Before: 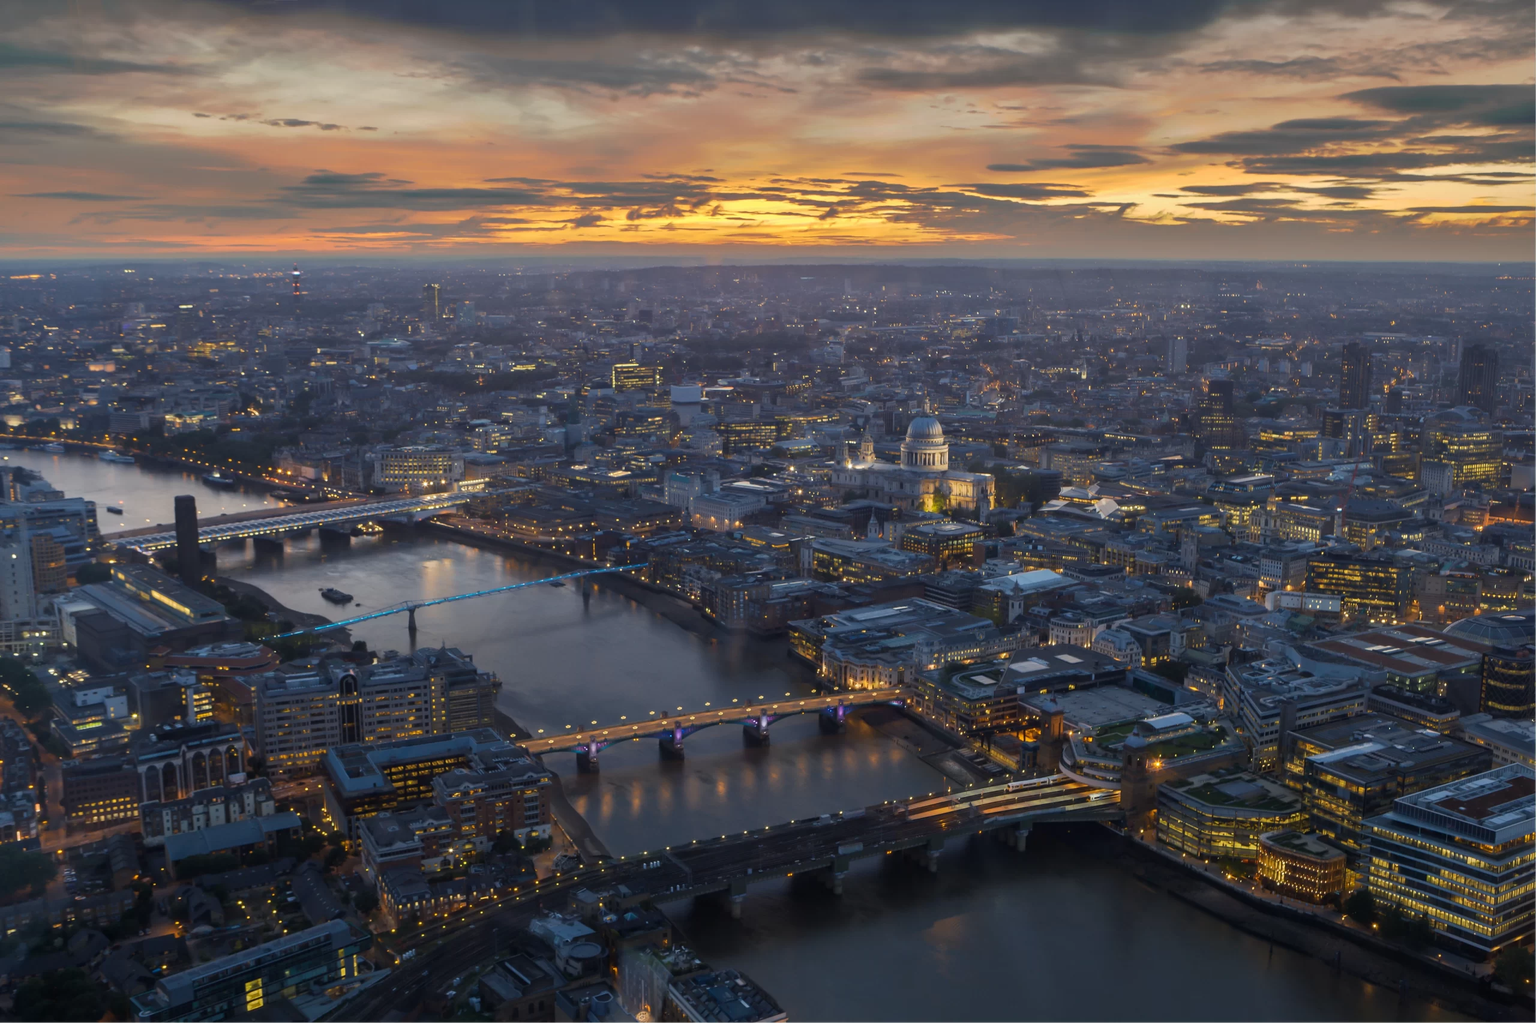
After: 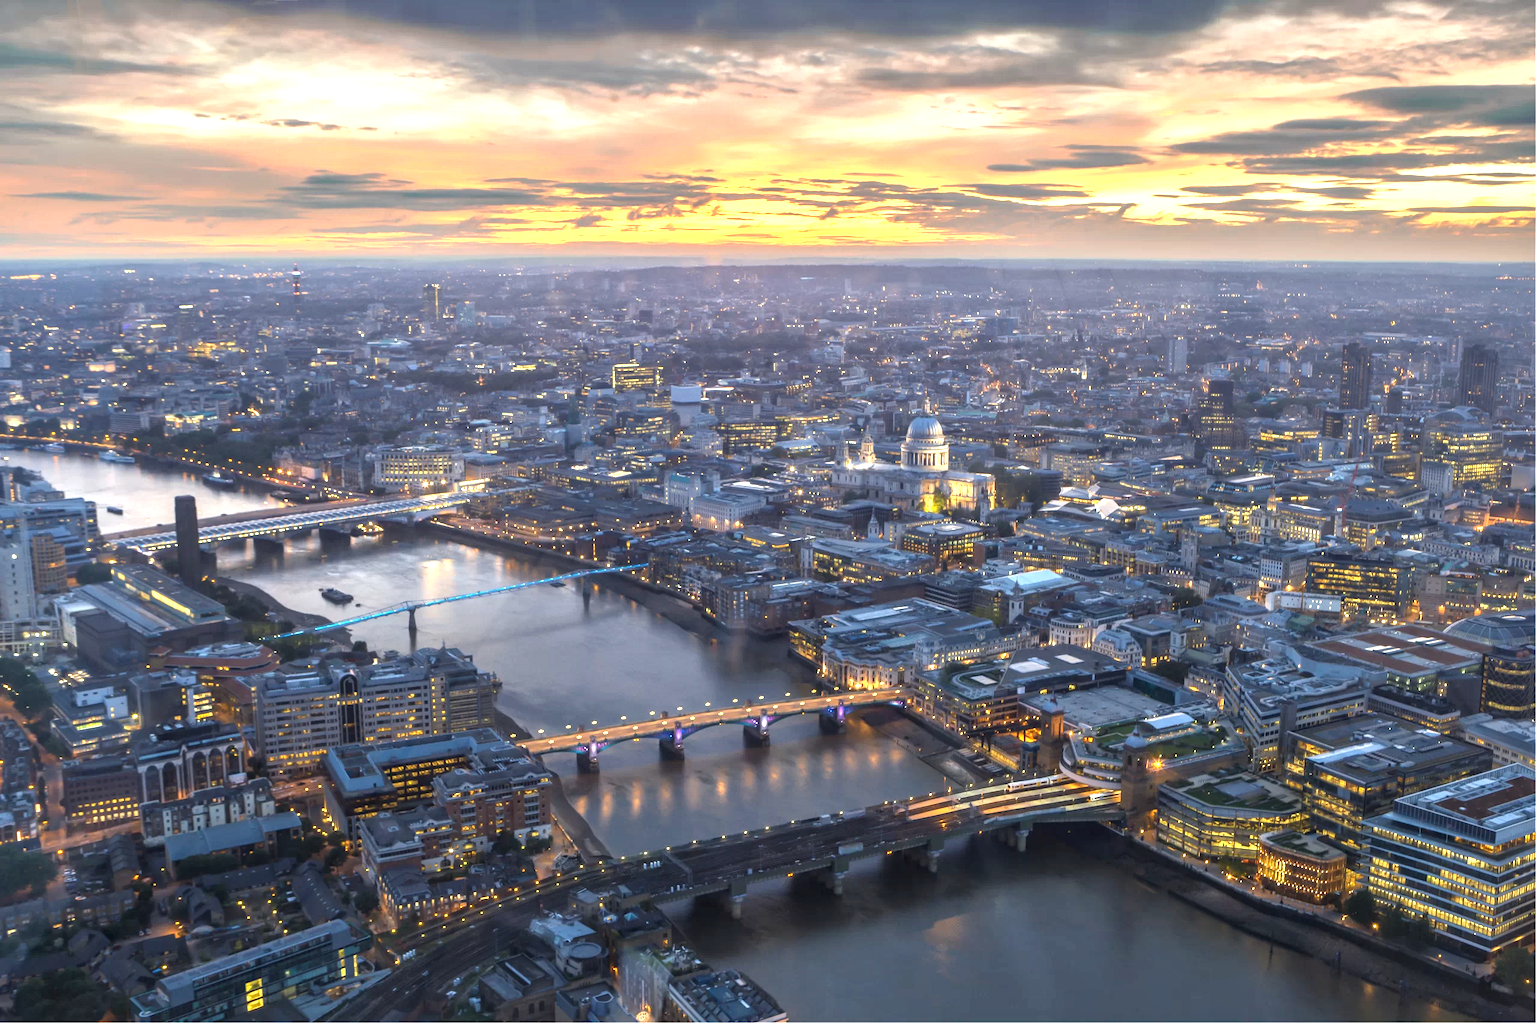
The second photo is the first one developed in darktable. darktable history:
local contrast: on, module defaults
exposure: black level correction 0, exposure 1.392 EV, compensate highlight preservation false
